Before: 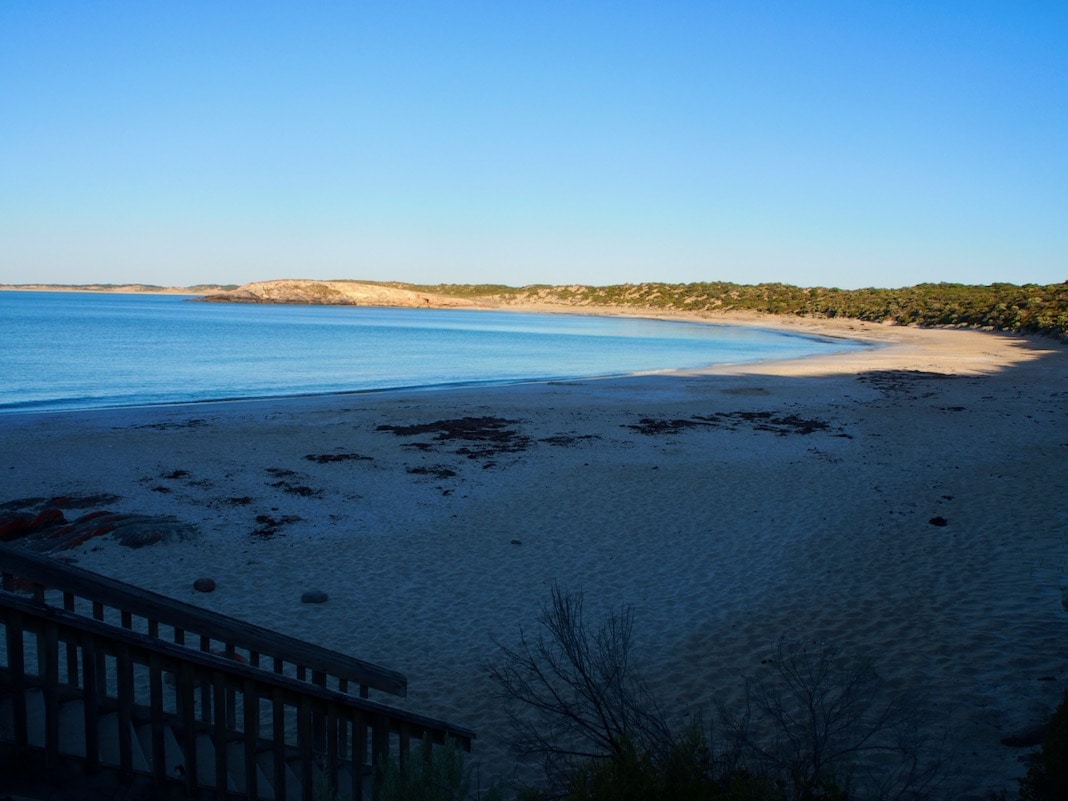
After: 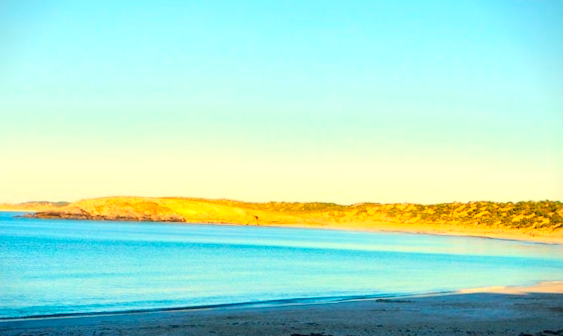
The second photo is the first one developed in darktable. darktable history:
contrast brightness saturation: contrast 0.2, brightness 0.15, saturation 0.14
tone equalizer: -8 EV -0.417 EV, -7 EV -0.389 EV, -6 EV -0.333 EV, -5 EV -0.222 EV, -3 EV 0.222 EV, -2 EV 0.333 EV, -1 EV 0.389 EV, +0 EV 0.417 EV, edges refinement/feathering 500, mask exposure compensation -1.57 EV, preserve details no
vignetting: fall-off start 97.23%, saturation -0.024, center (-0.033, -0.042), width/height ratio 1.179, unbound false
white balance: red 1.123, blue 0.83
exposure: black level correction 0.001, exposure 0.14 EV, compensate highlight preservation false
rotate and perspective: rotation 0.226°, lens shift (vertical) -0.042, crop left 0.023, crop right 0.982, crop top 0.006, crop bottom 0.994
color balance rgb: perceptual saturation grading › global saturation 30%, global vibrance 20%
crop: left 15.306%, top 9.065%, right 30.789%, bottom 48.638%
